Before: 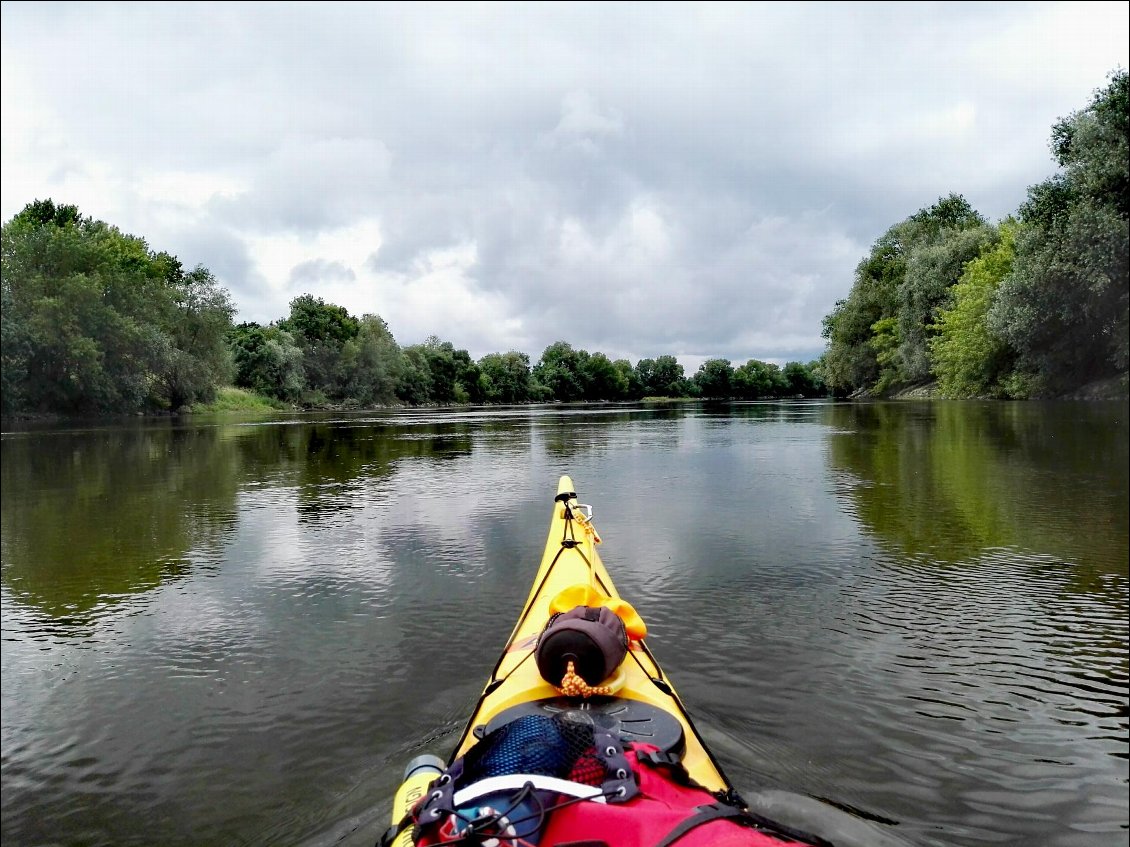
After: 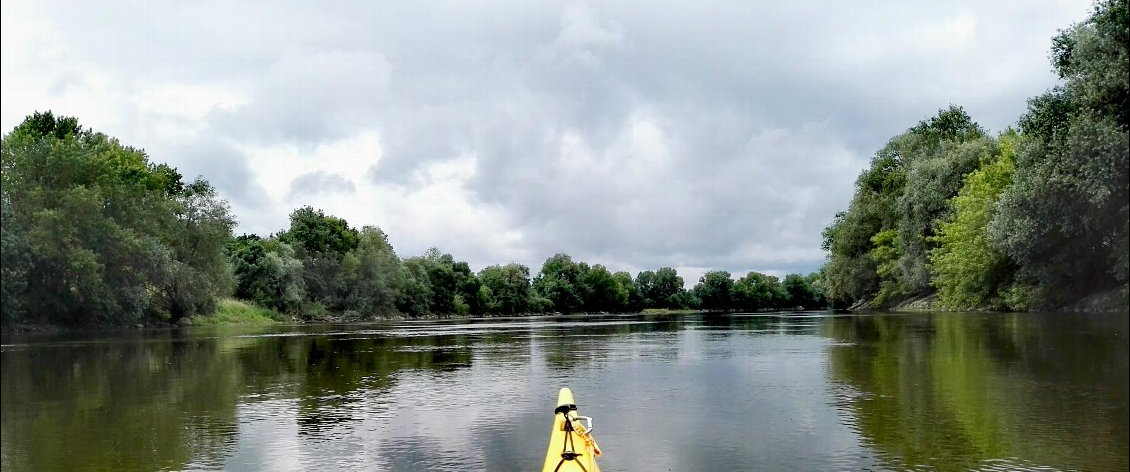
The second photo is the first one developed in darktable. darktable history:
crop and rotate: top 10.474%, bottom 33.737%
